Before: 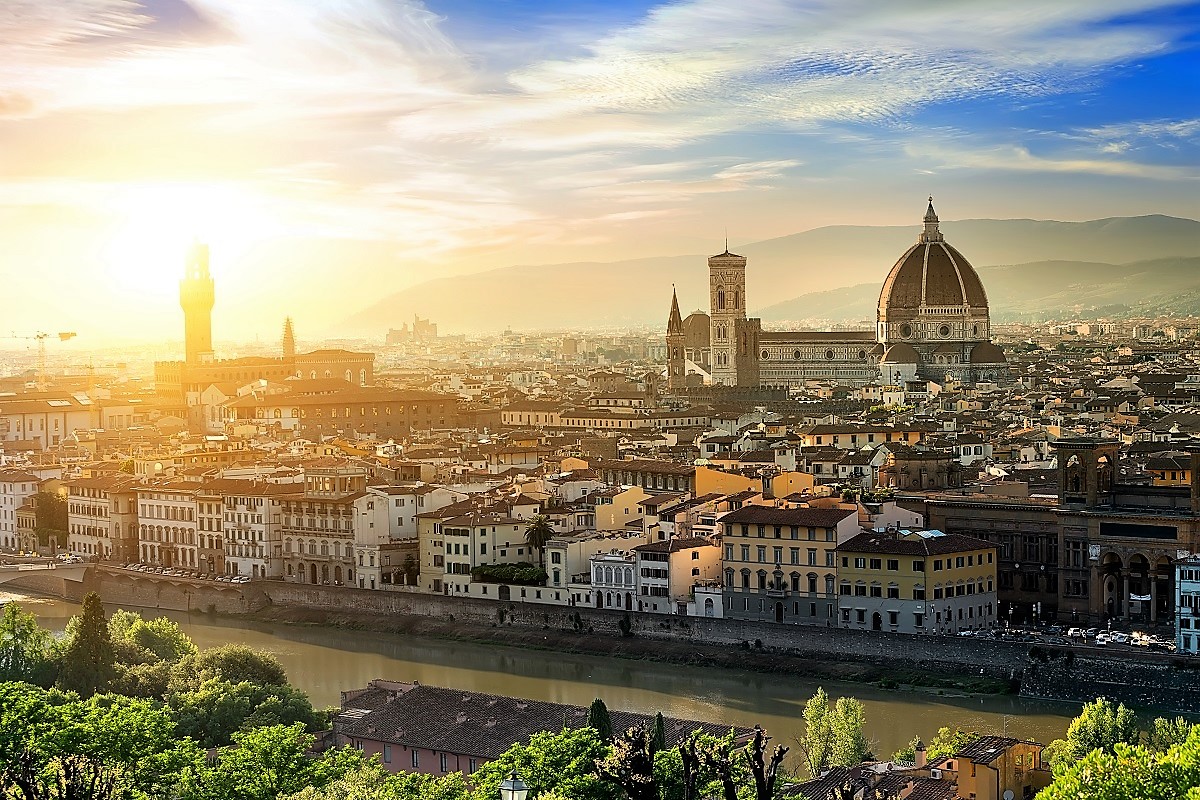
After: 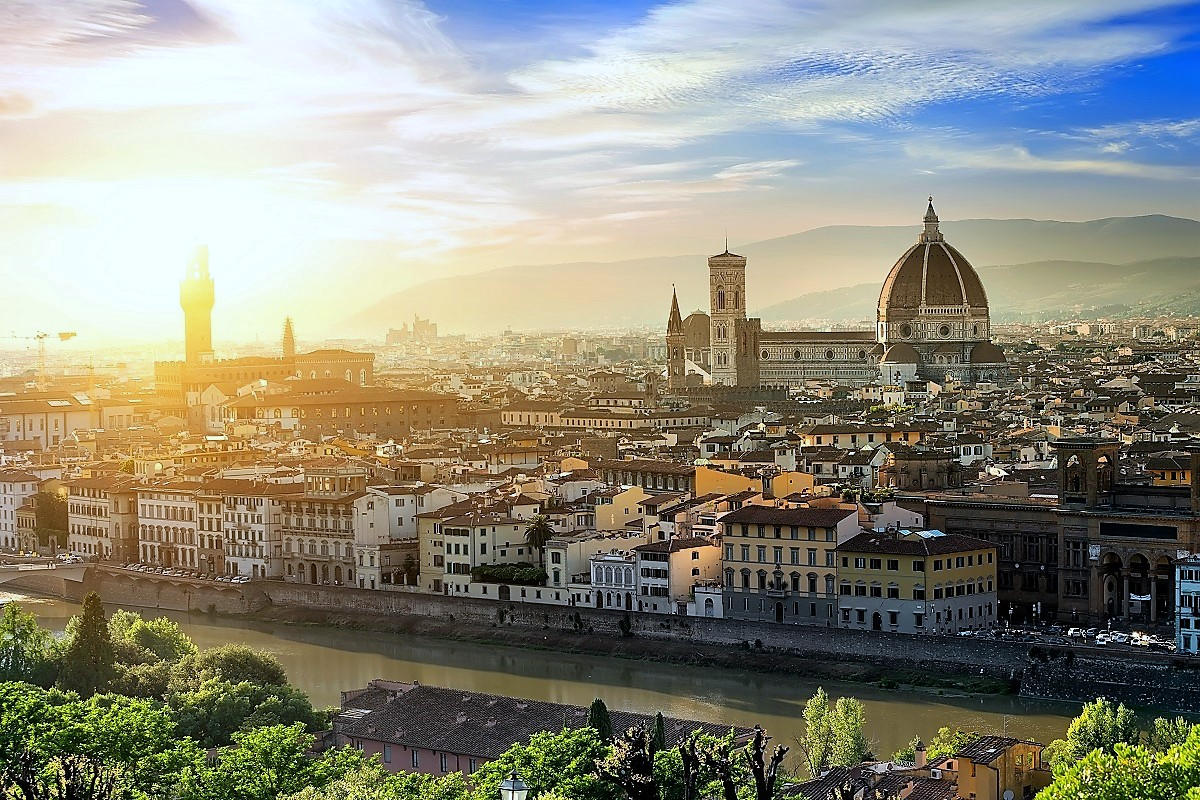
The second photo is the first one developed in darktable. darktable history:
exposure: compensate highlight preservation false
white balance: red 0.954, blue 1.079
